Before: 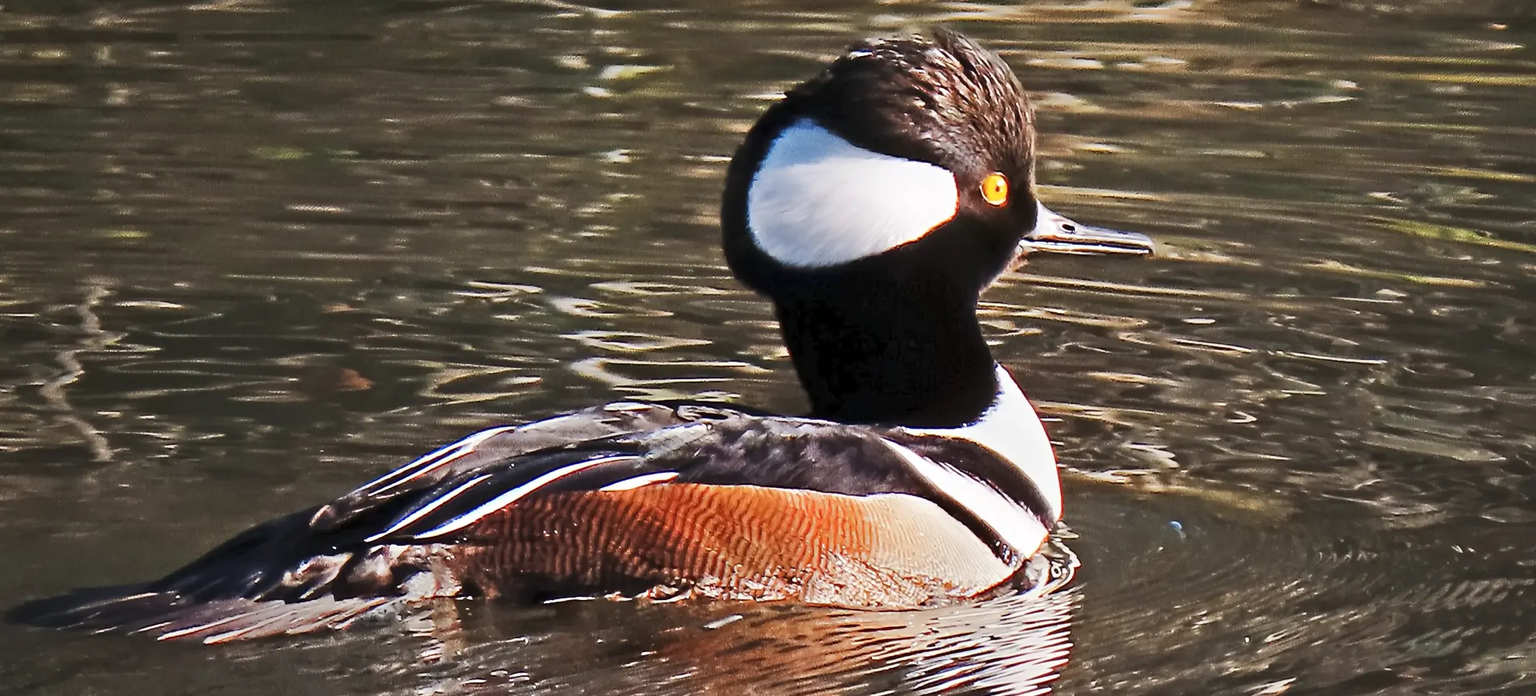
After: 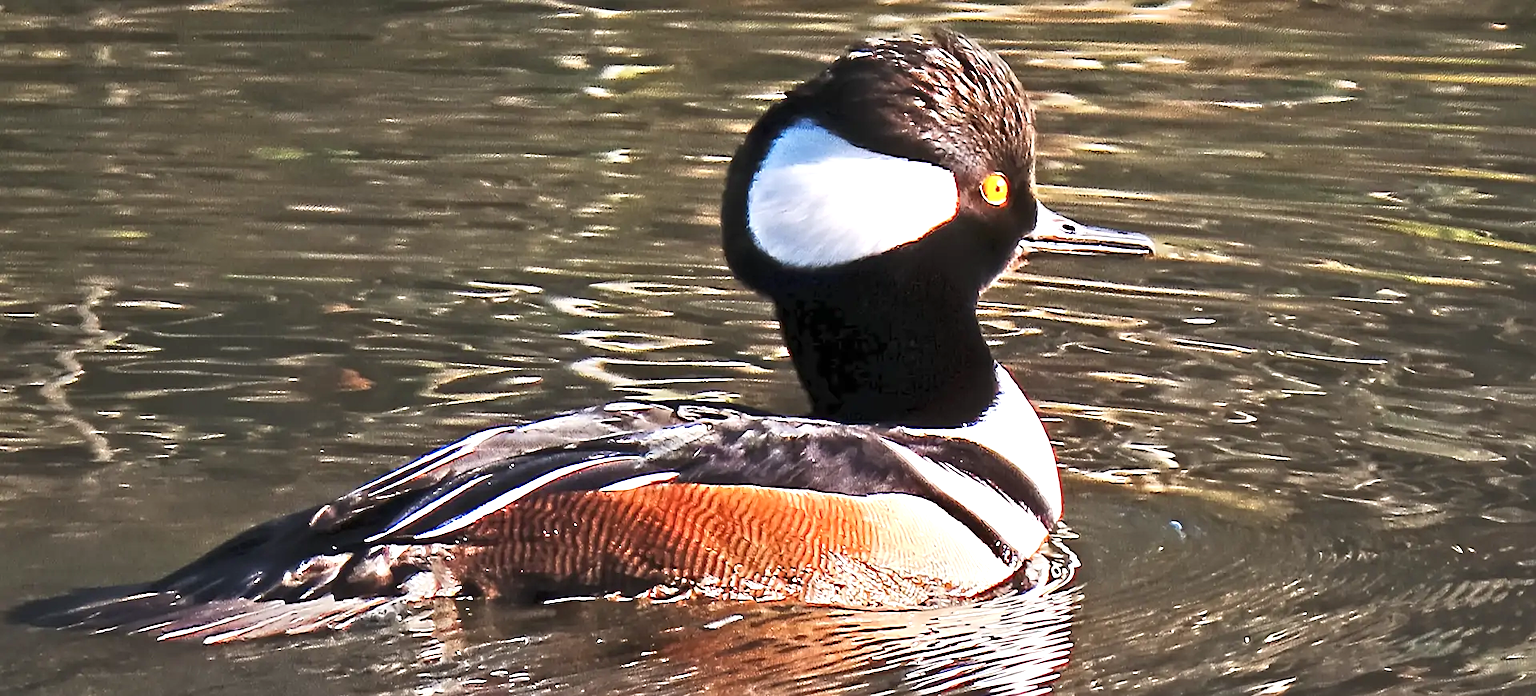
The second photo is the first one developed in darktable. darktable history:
shadows and highlights: radius 133.83, soften with gaussian
exposure: black level correction 0, exposure 0.68 EV, compensate exposure bias true, compensate highlight preservation false
sharpen: on, module defaults
